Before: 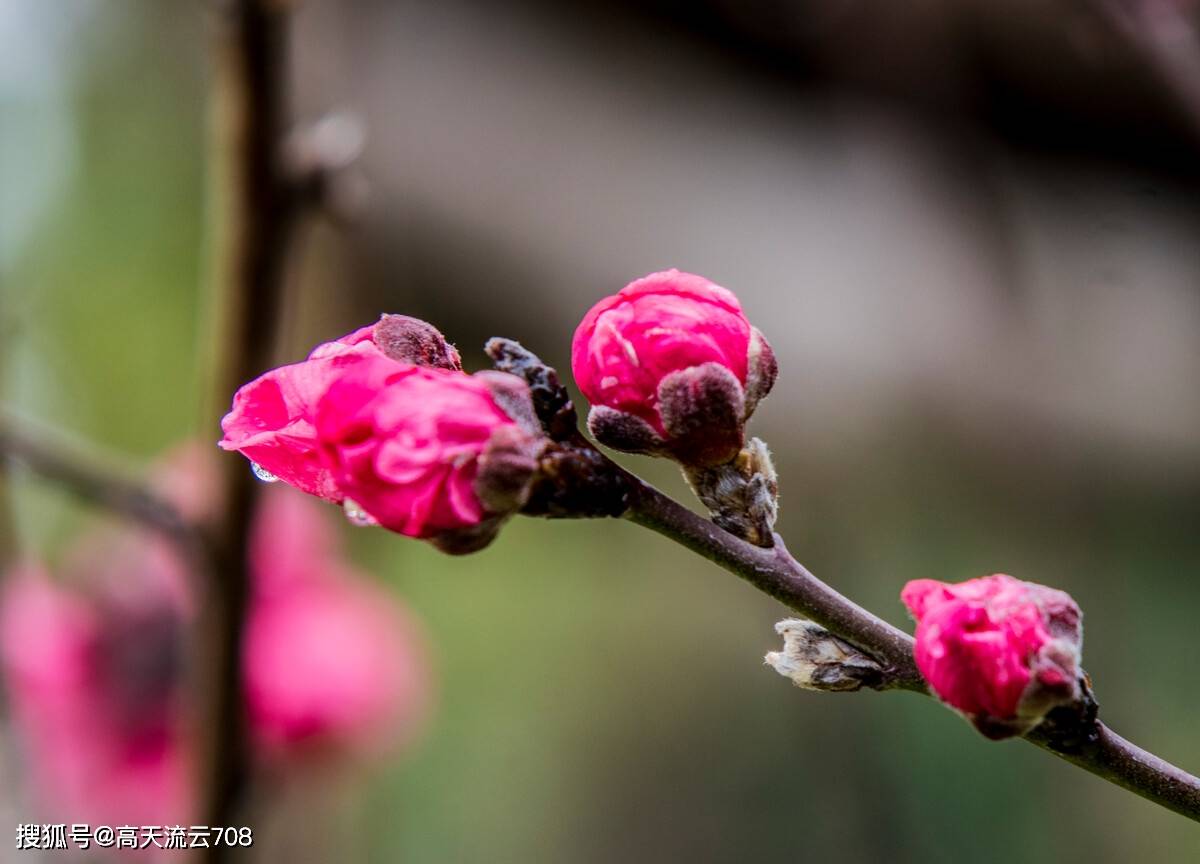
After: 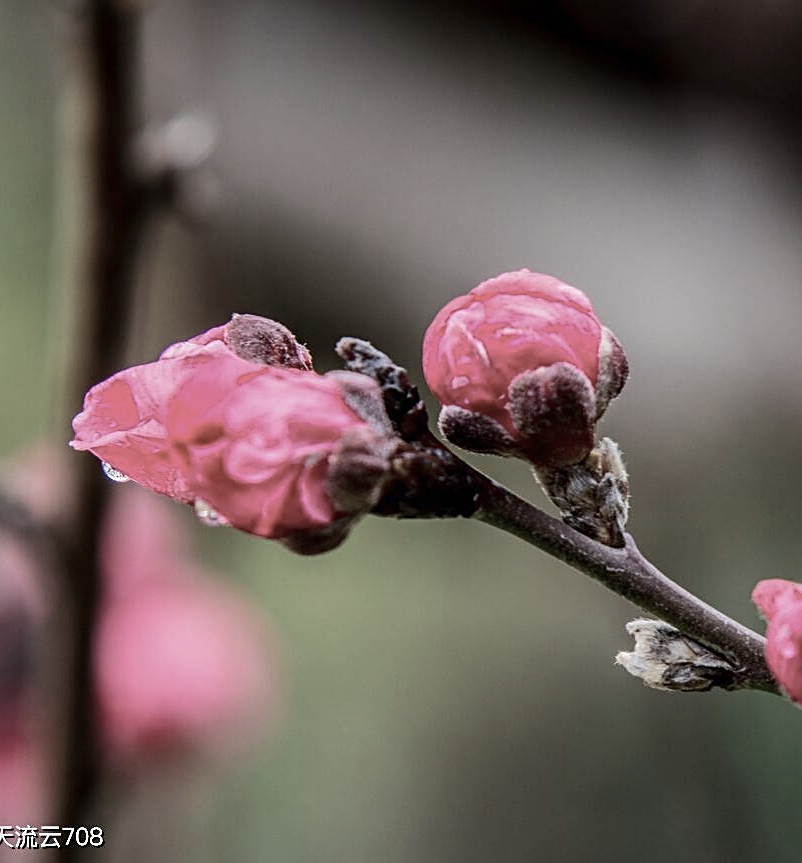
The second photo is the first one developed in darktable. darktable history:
sharpen: on, module defaults
crop and rotate: left 12.451%, right 20.688%
color balance rgb: perceptual saturation grading › global saturation -28.354%, perceptual saturation grading › highlights -21.07%, perceptual saturation grading › mid-tones -23.921%, perceptual saturation grading › shadows -24.405%, global vibrance 20%
